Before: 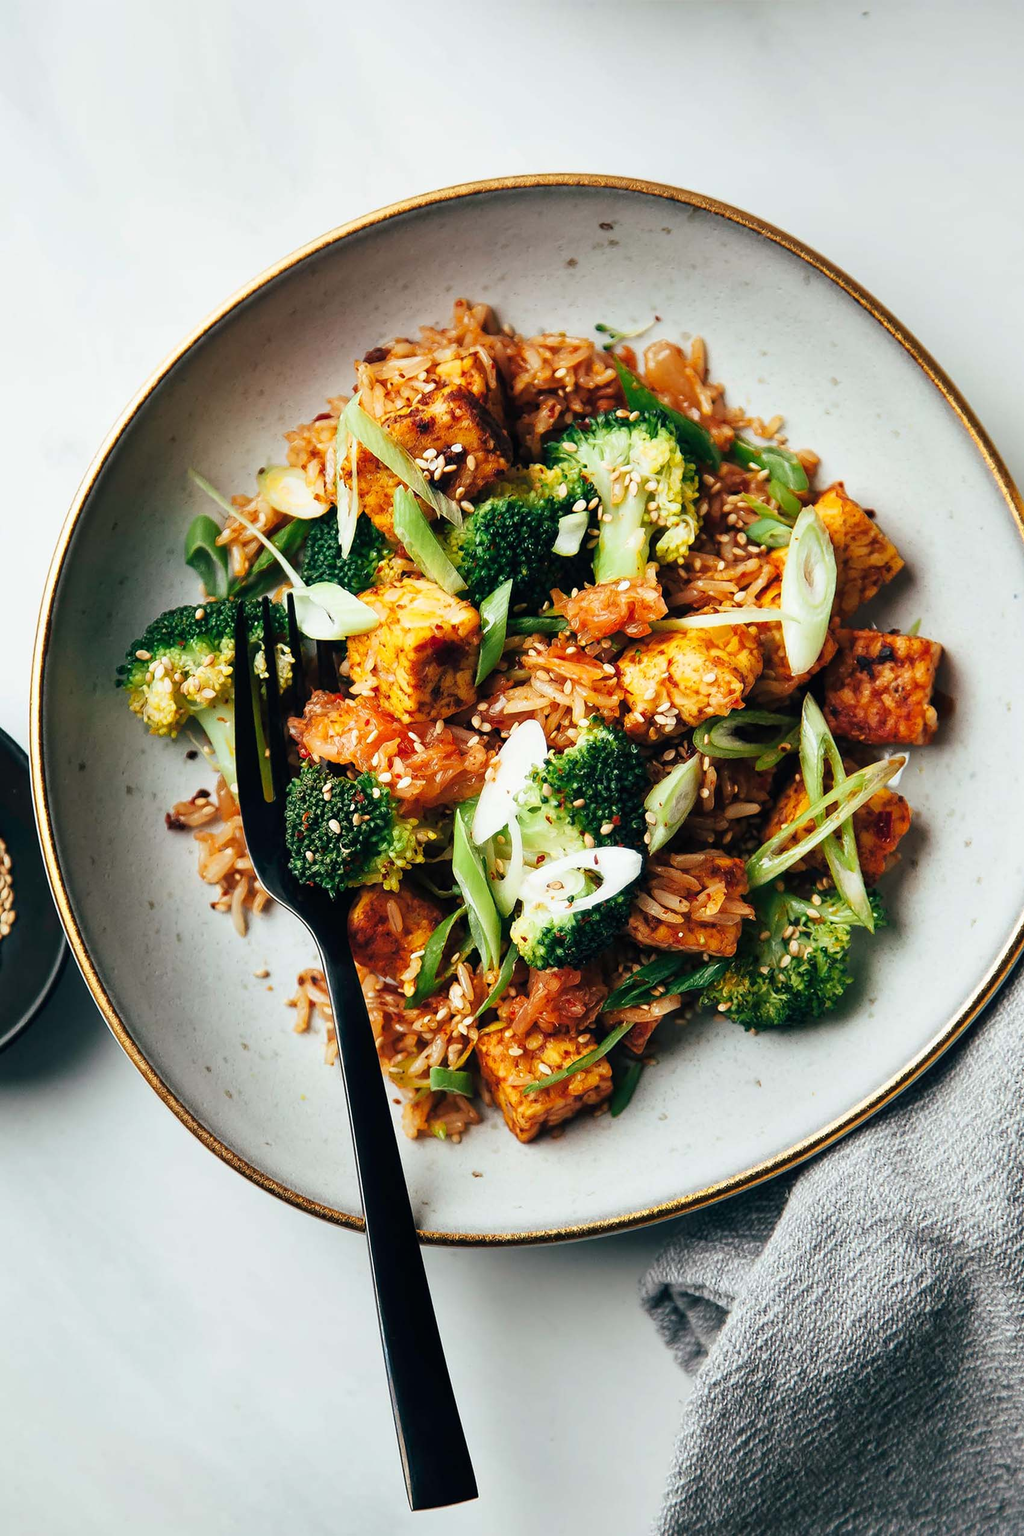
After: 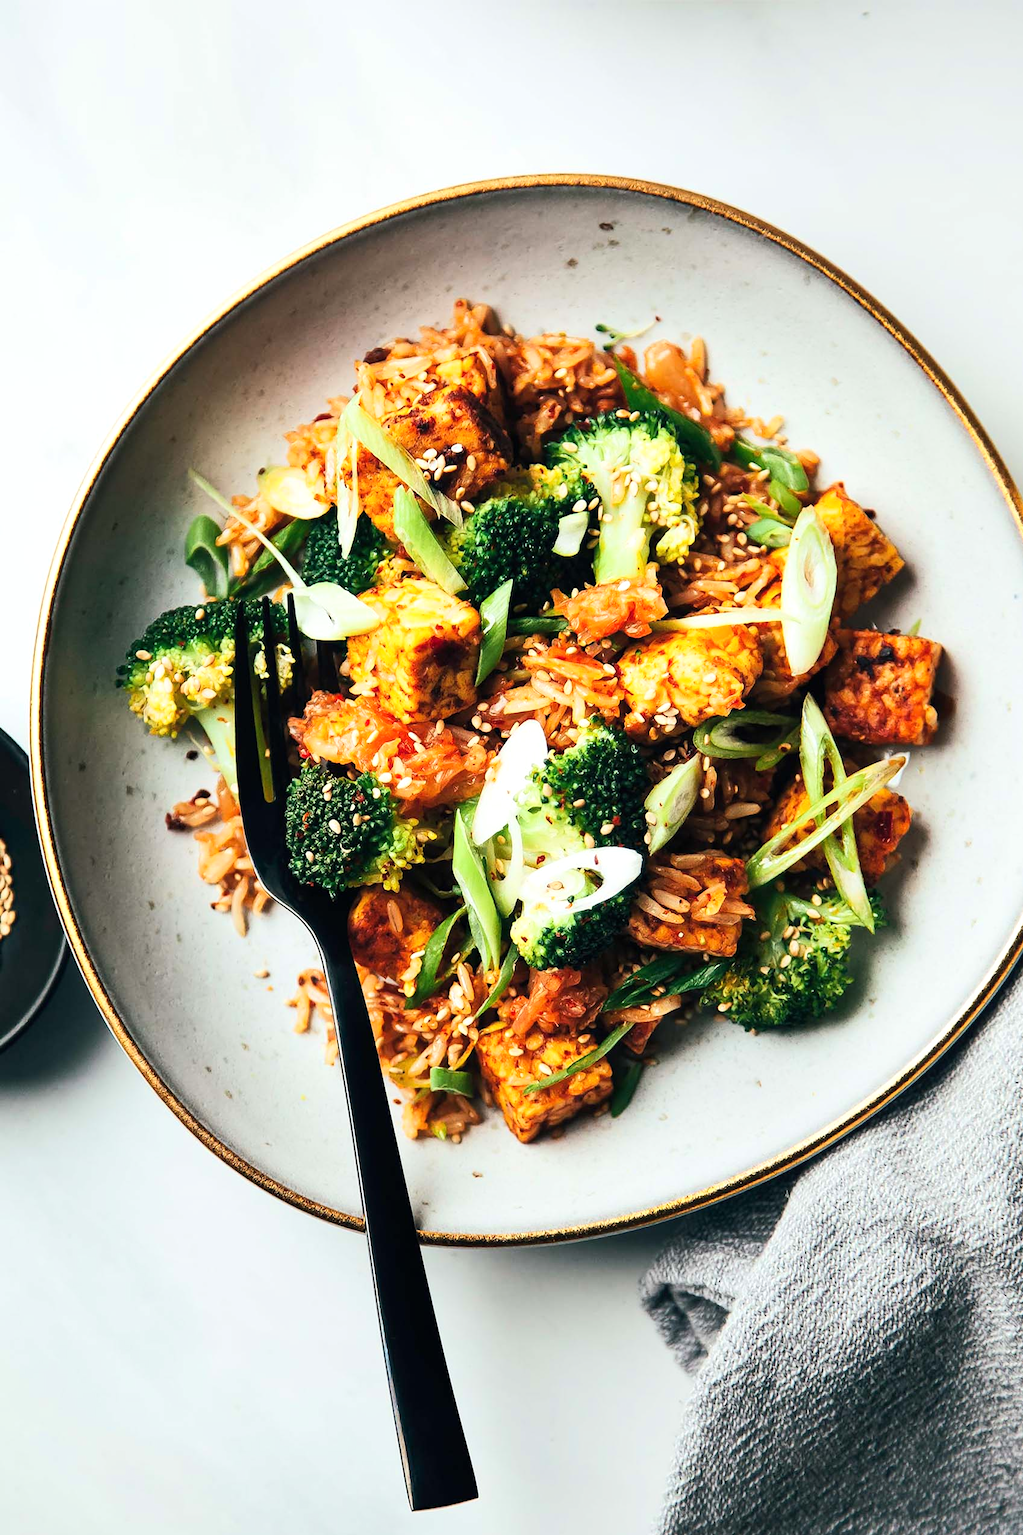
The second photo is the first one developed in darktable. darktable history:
tone equalizer: -8 EV 0.002 EV, -7 EV -0.016 EV, -6 EV 0.032 EV, -5 EV 0.041 EV, -4 EV 0.286 EV, -3 EV 0.633 EV, -2 EV 0.58 EV, -1 EV 0.18 EV, +0 EV 0.03 EV, edges refinement/feathering 500, mask exposure compensation -1.57 EV, preserve details no
